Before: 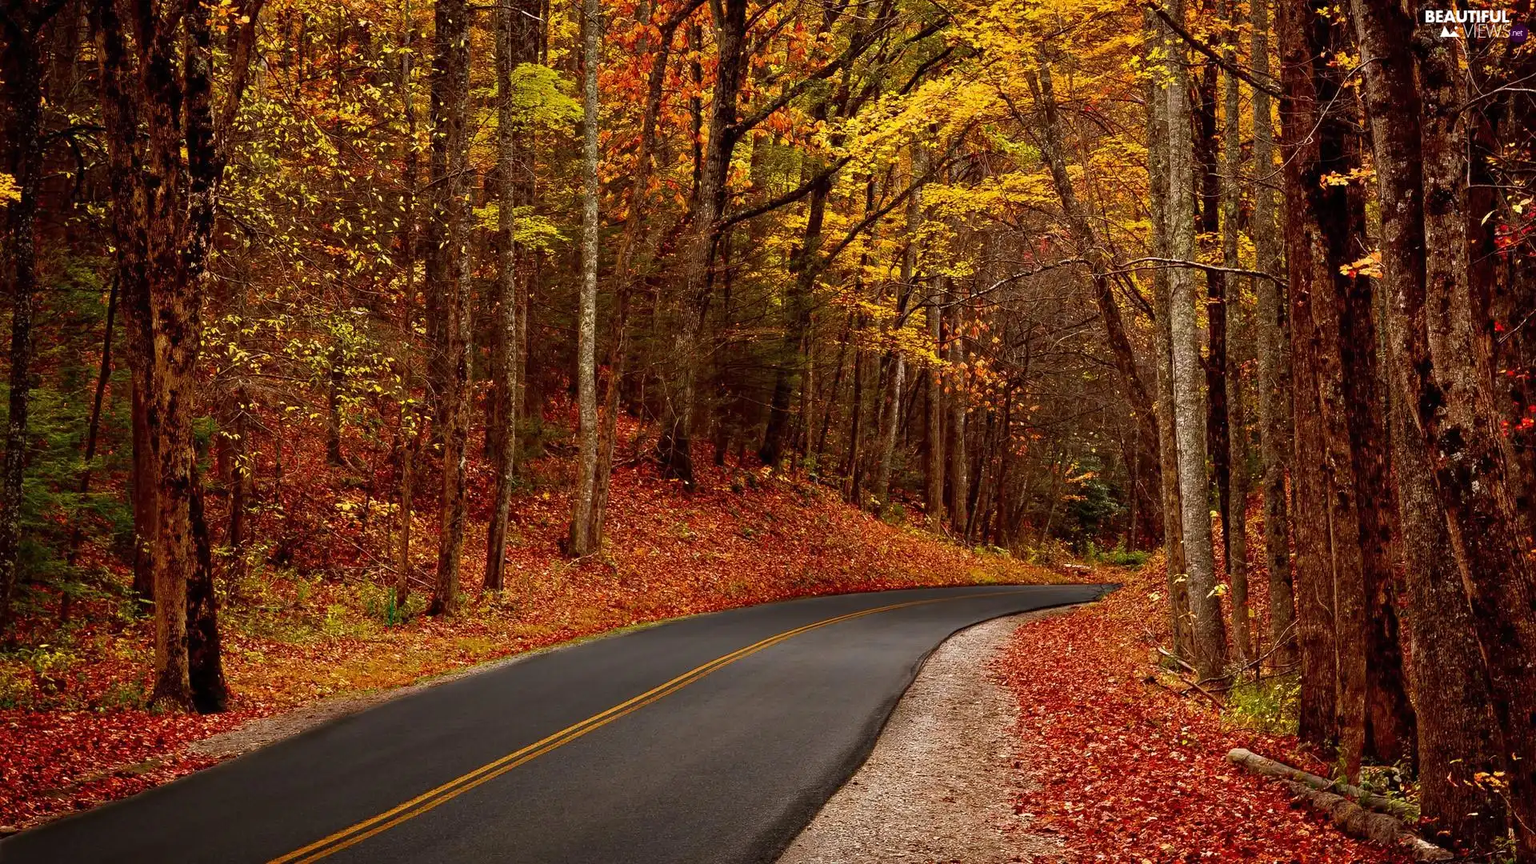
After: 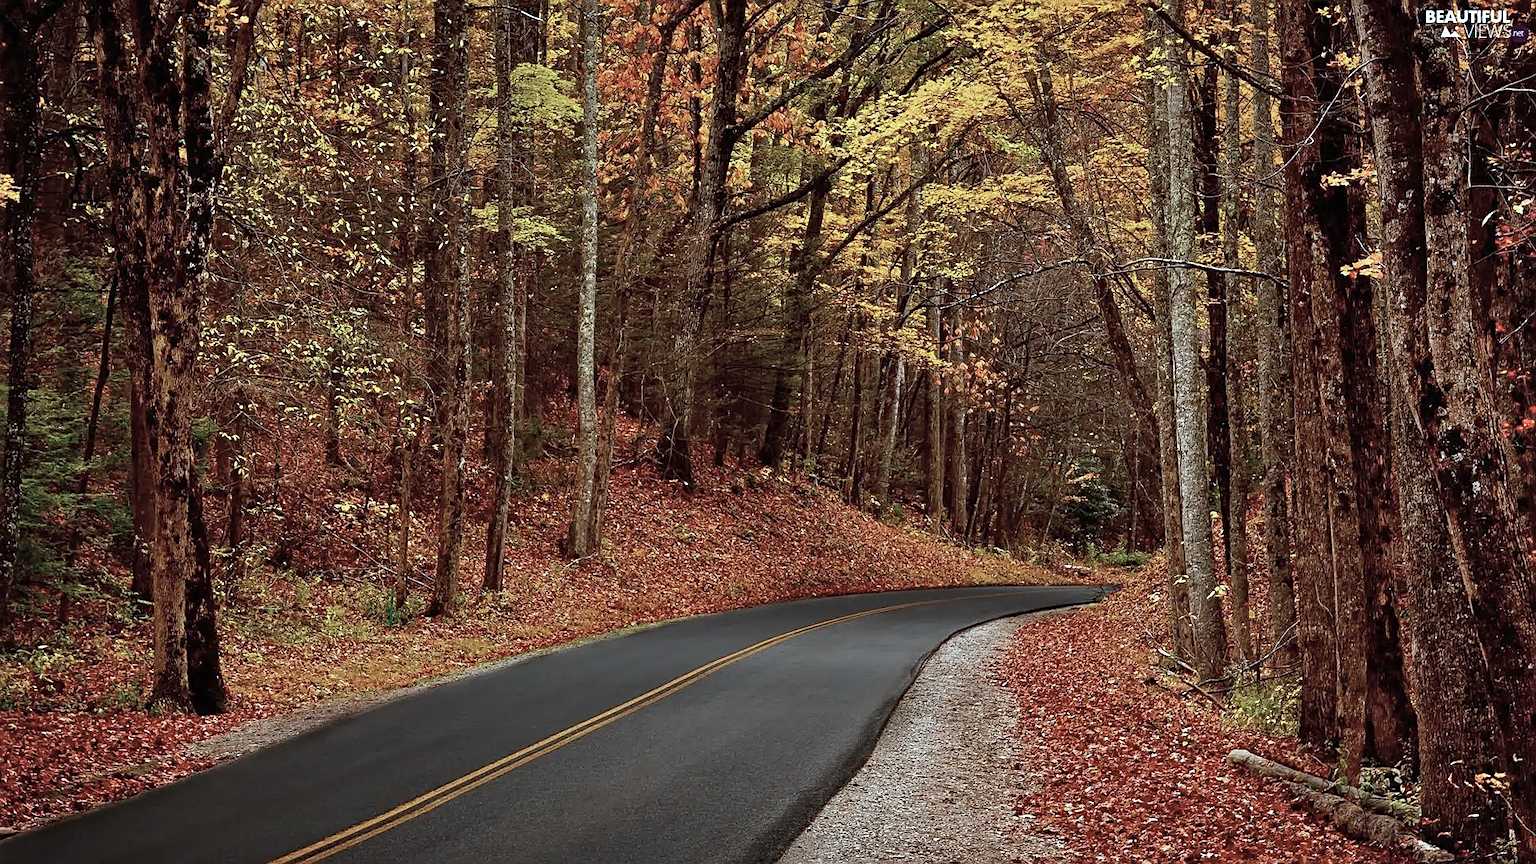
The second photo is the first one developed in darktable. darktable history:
sharpen: on, module defaults
crop and rotate: left 0.129%, bottom 0.006%
shadows and highlights: shadows 37.6, highlights -27.67, soften with gaussian
color correction: highlights a* -12.83, highlights b* -17.46, saturation 0.699
